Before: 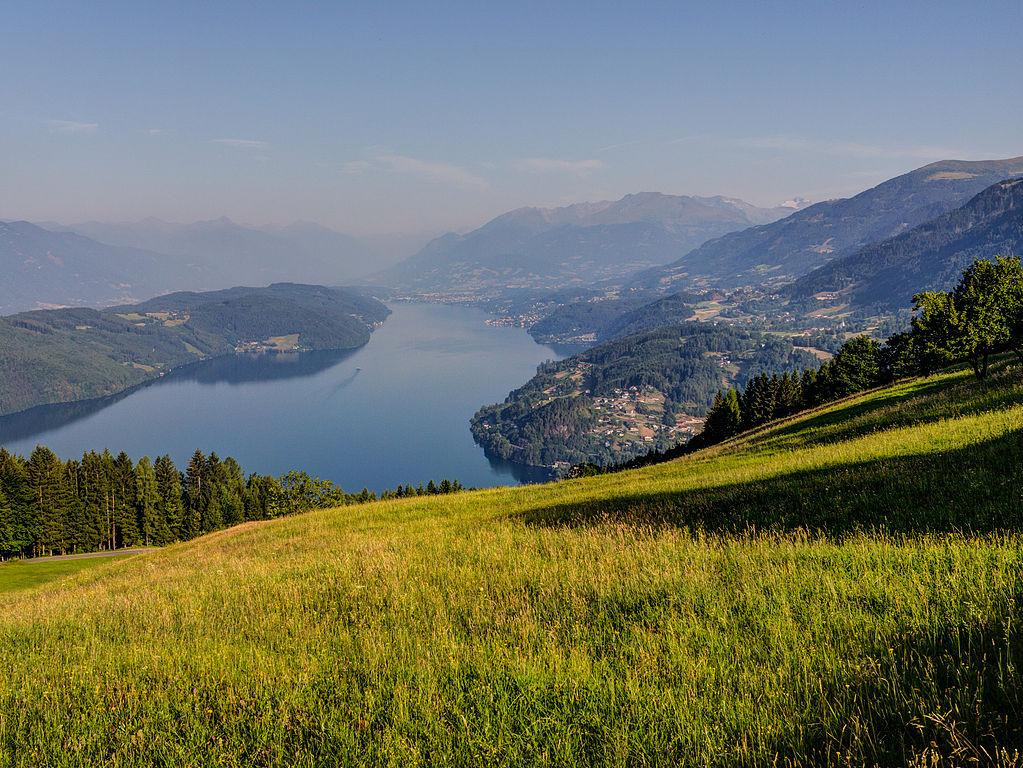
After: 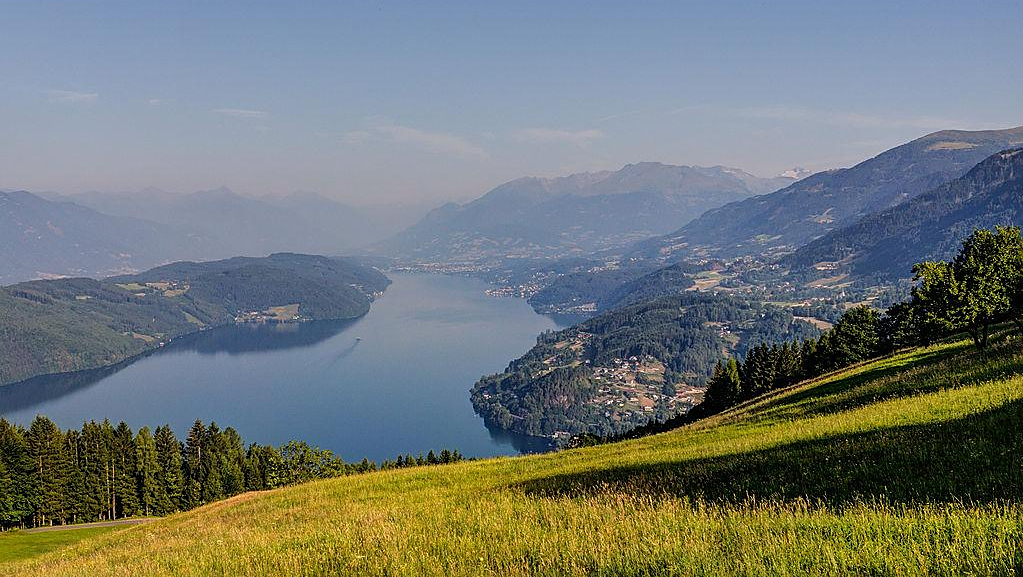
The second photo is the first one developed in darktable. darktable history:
sharpen: radius 1.833, amount 0.41, threshold 1.557
crop: top 3.939%, bottom 20.916%
